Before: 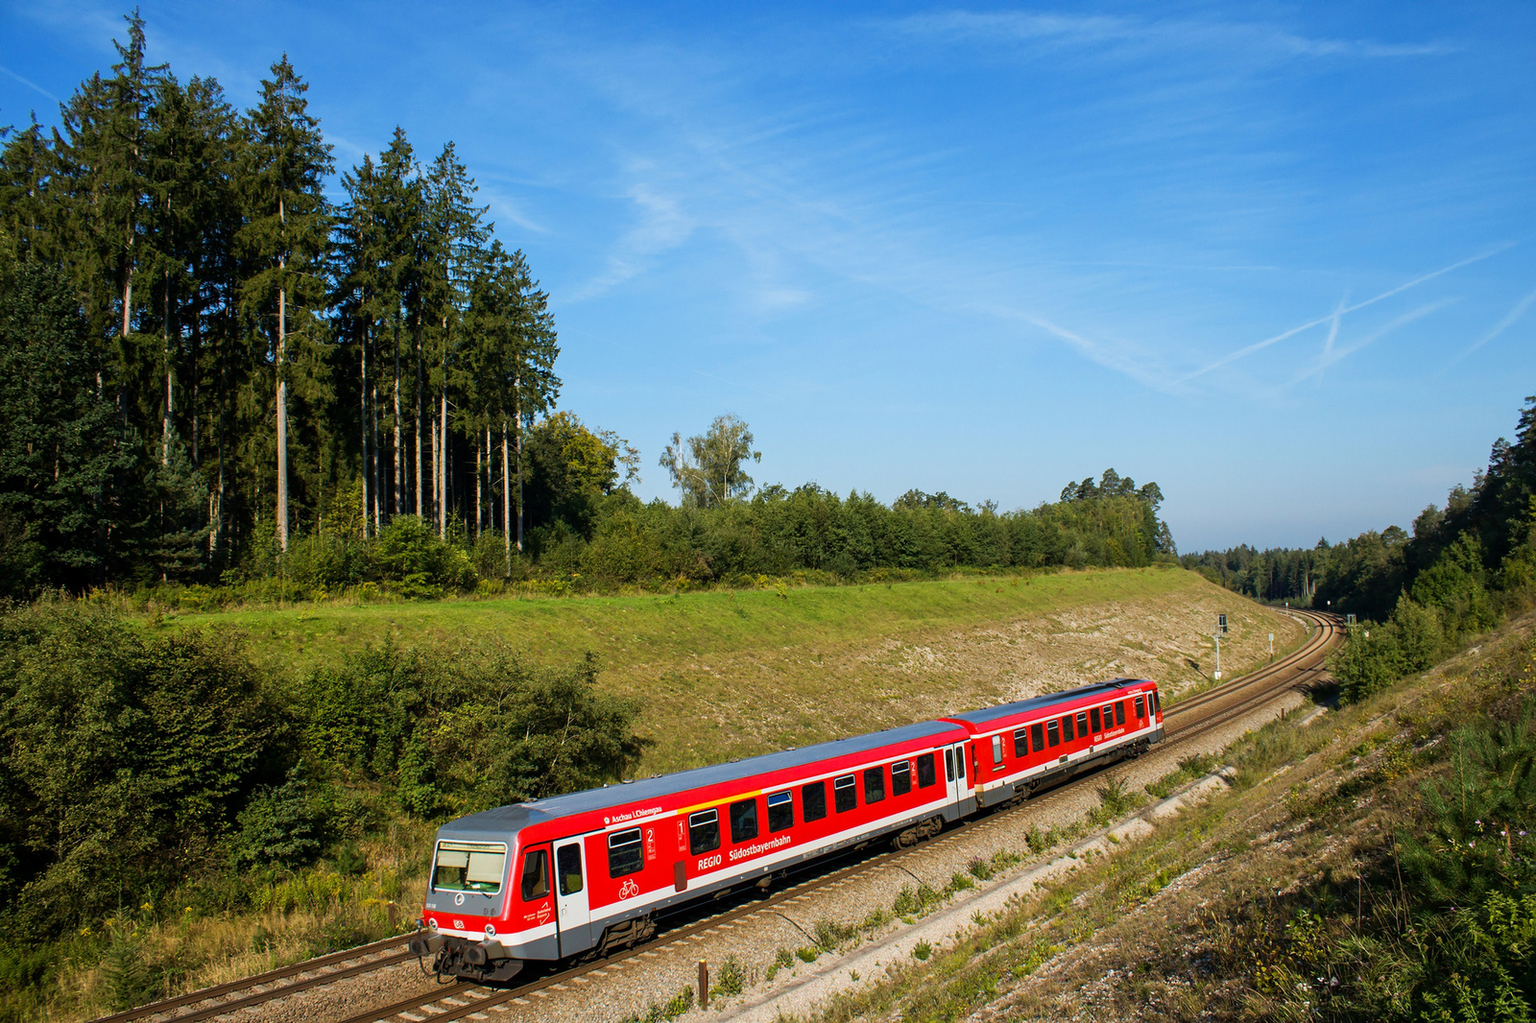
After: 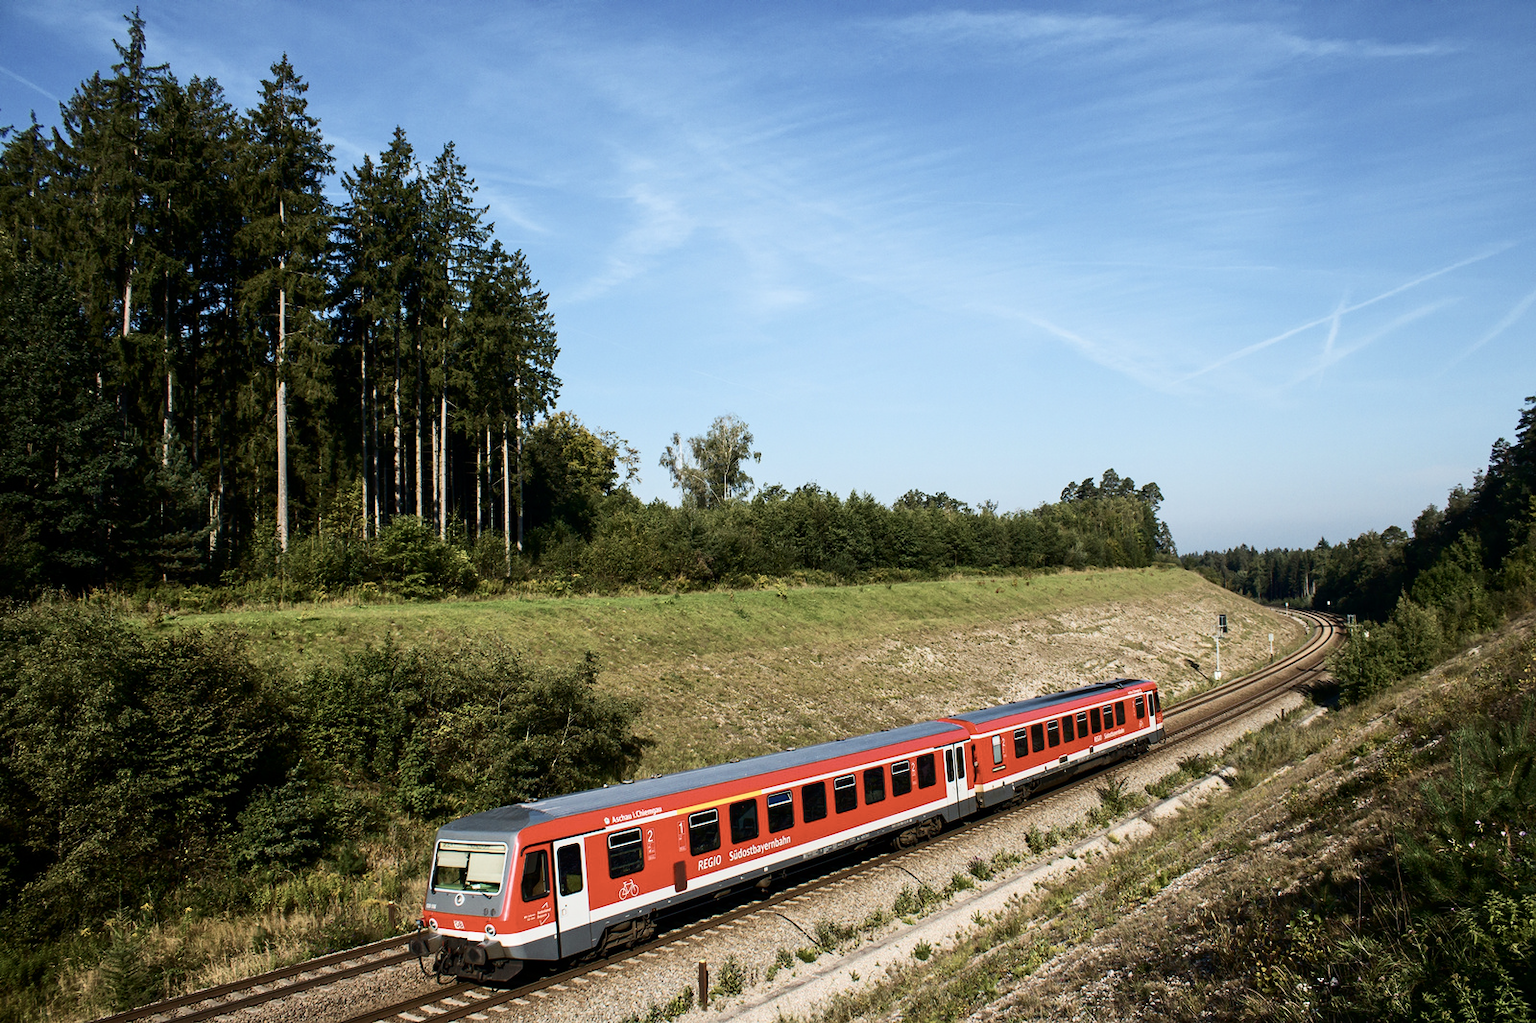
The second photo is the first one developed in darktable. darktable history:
contrast brightness saturation: contrast 0.254, saturation -0.308
